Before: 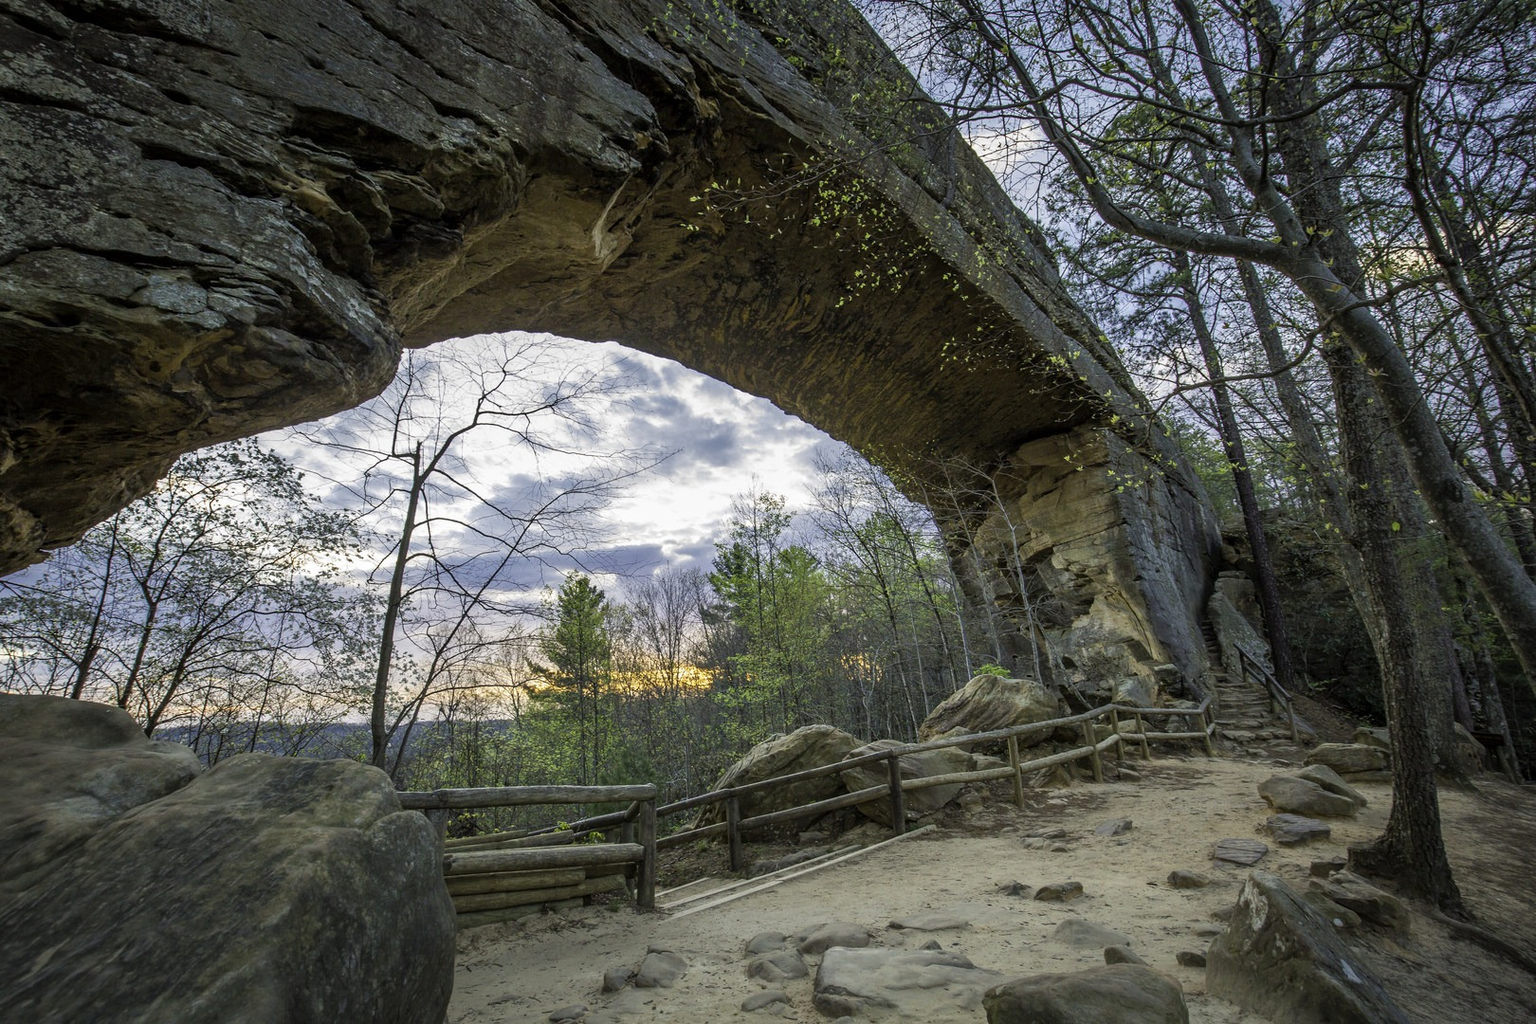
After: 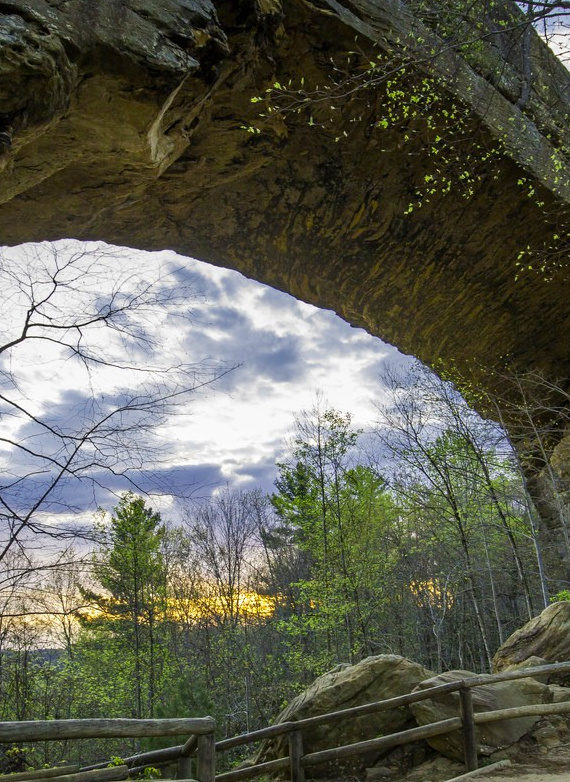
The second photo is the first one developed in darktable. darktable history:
crop and rotate: left 29.476%, top 10.214%, right 35.32%, bottom 17.333%
color zones: curves: ch0 [(0, 0.613) (0.01, 0.613) (0.245, 0.448) (0.498, 0.529) (0.642, 0.665) (0.879, 0.777) (0.99, 0.613)]; ch1 [(0, 0) (0.143, 0) (0.286, 0) (0.429, 0) (0.571, 0) (0.714, 0) (0.857, 0)], mix -138.01%
